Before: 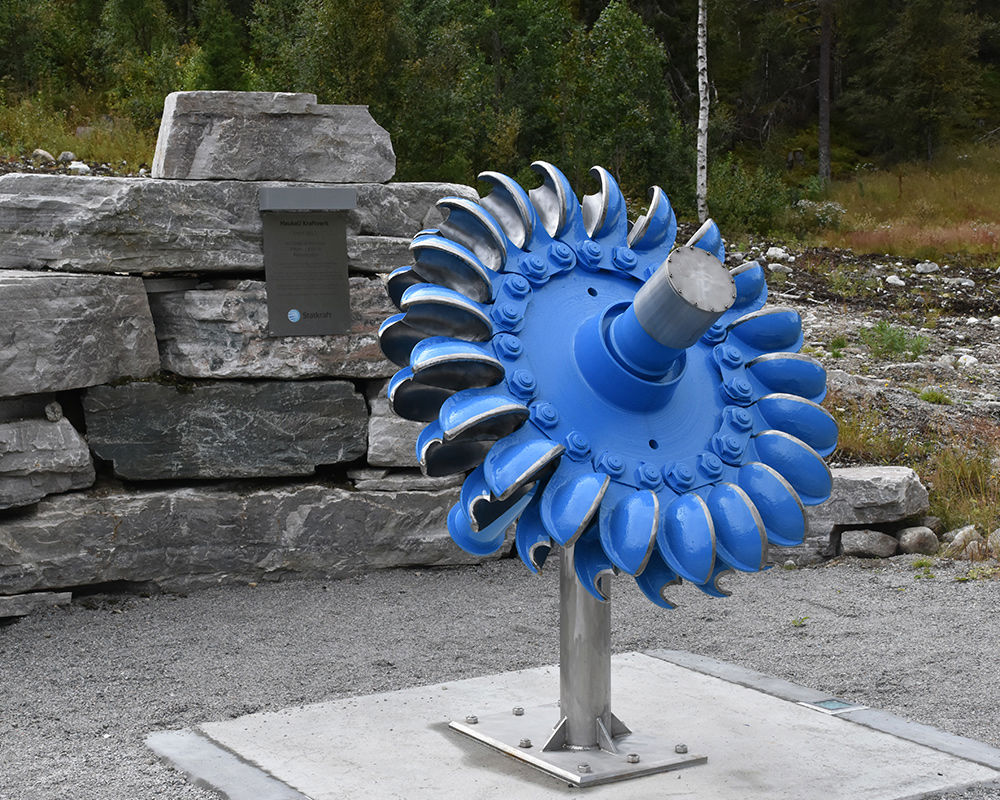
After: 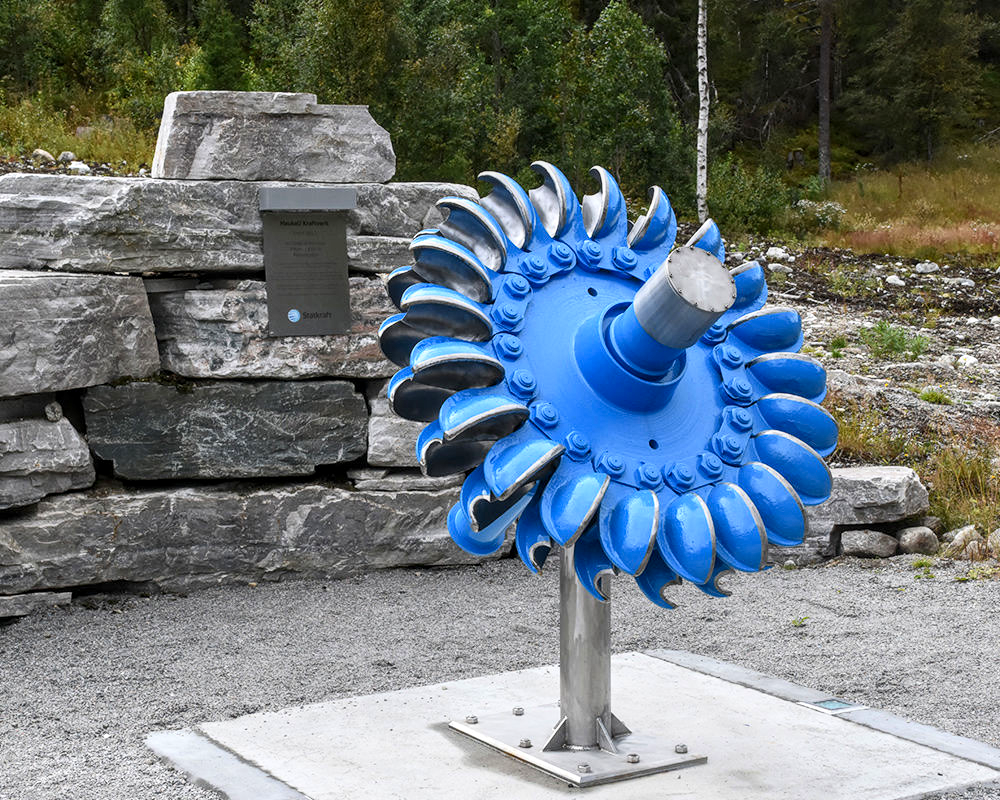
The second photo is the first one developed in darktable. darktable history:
contrast brightness saturation: contrast 0.2, brightness 0.16, saturation 0.22
local contrast: detail 130%
